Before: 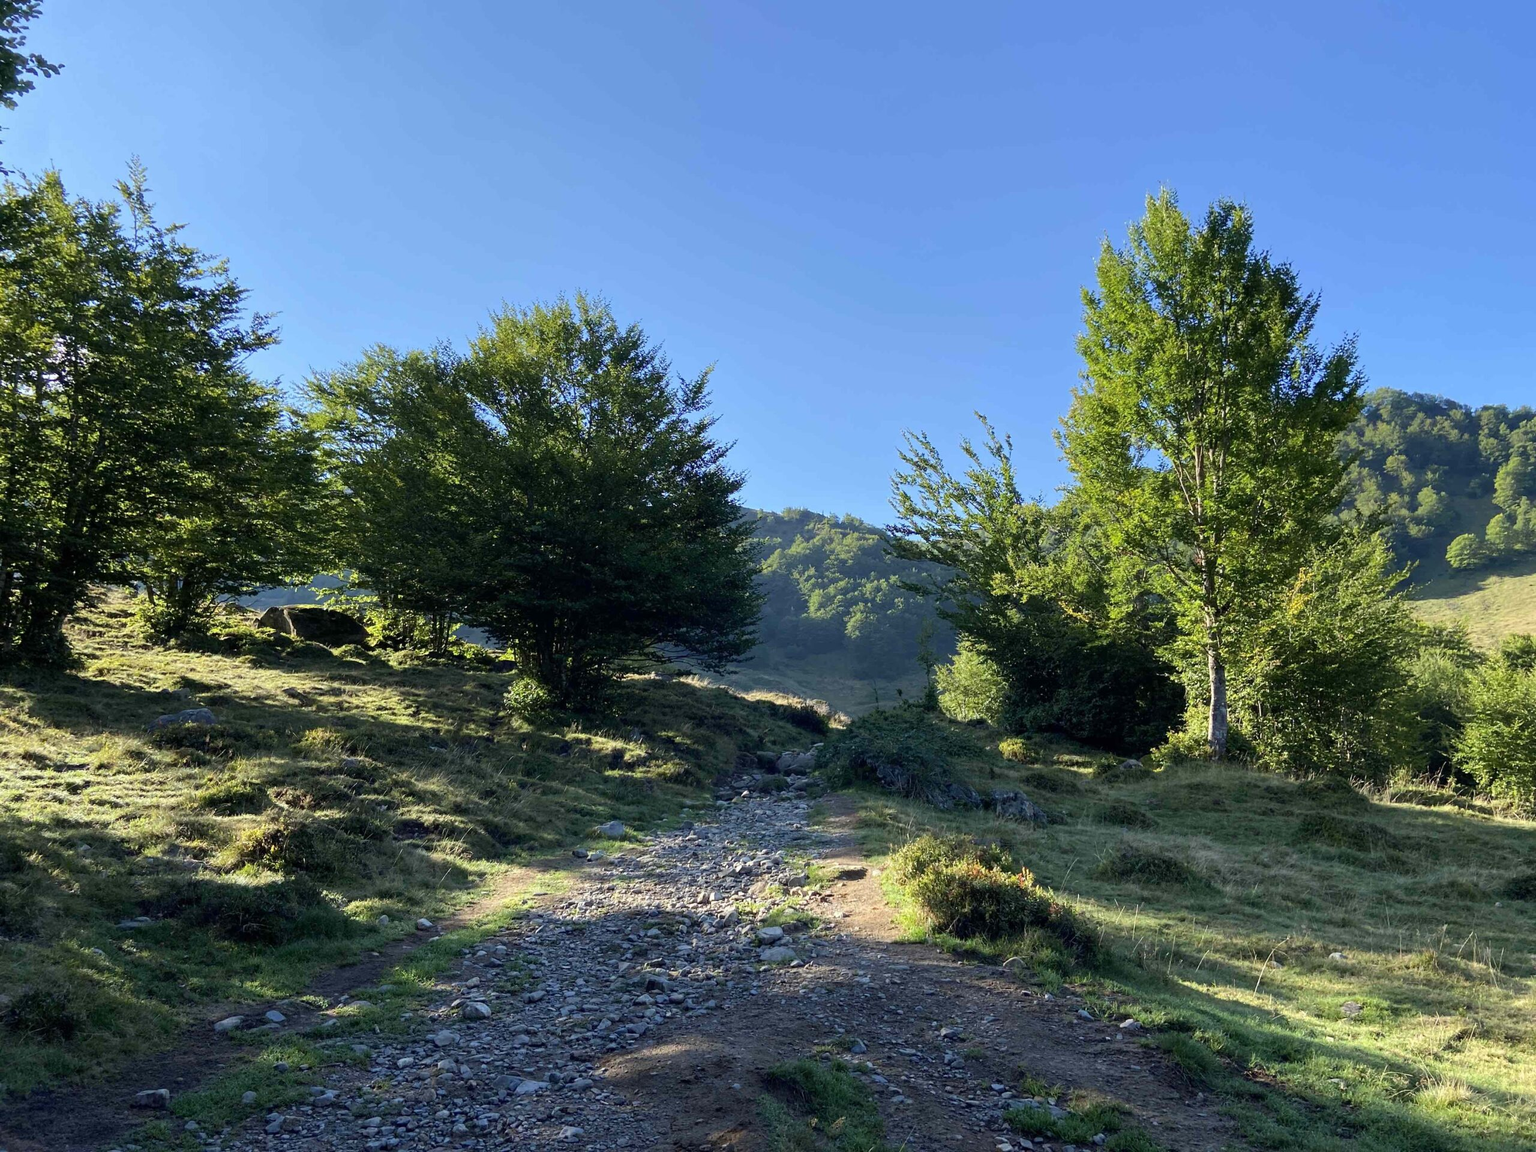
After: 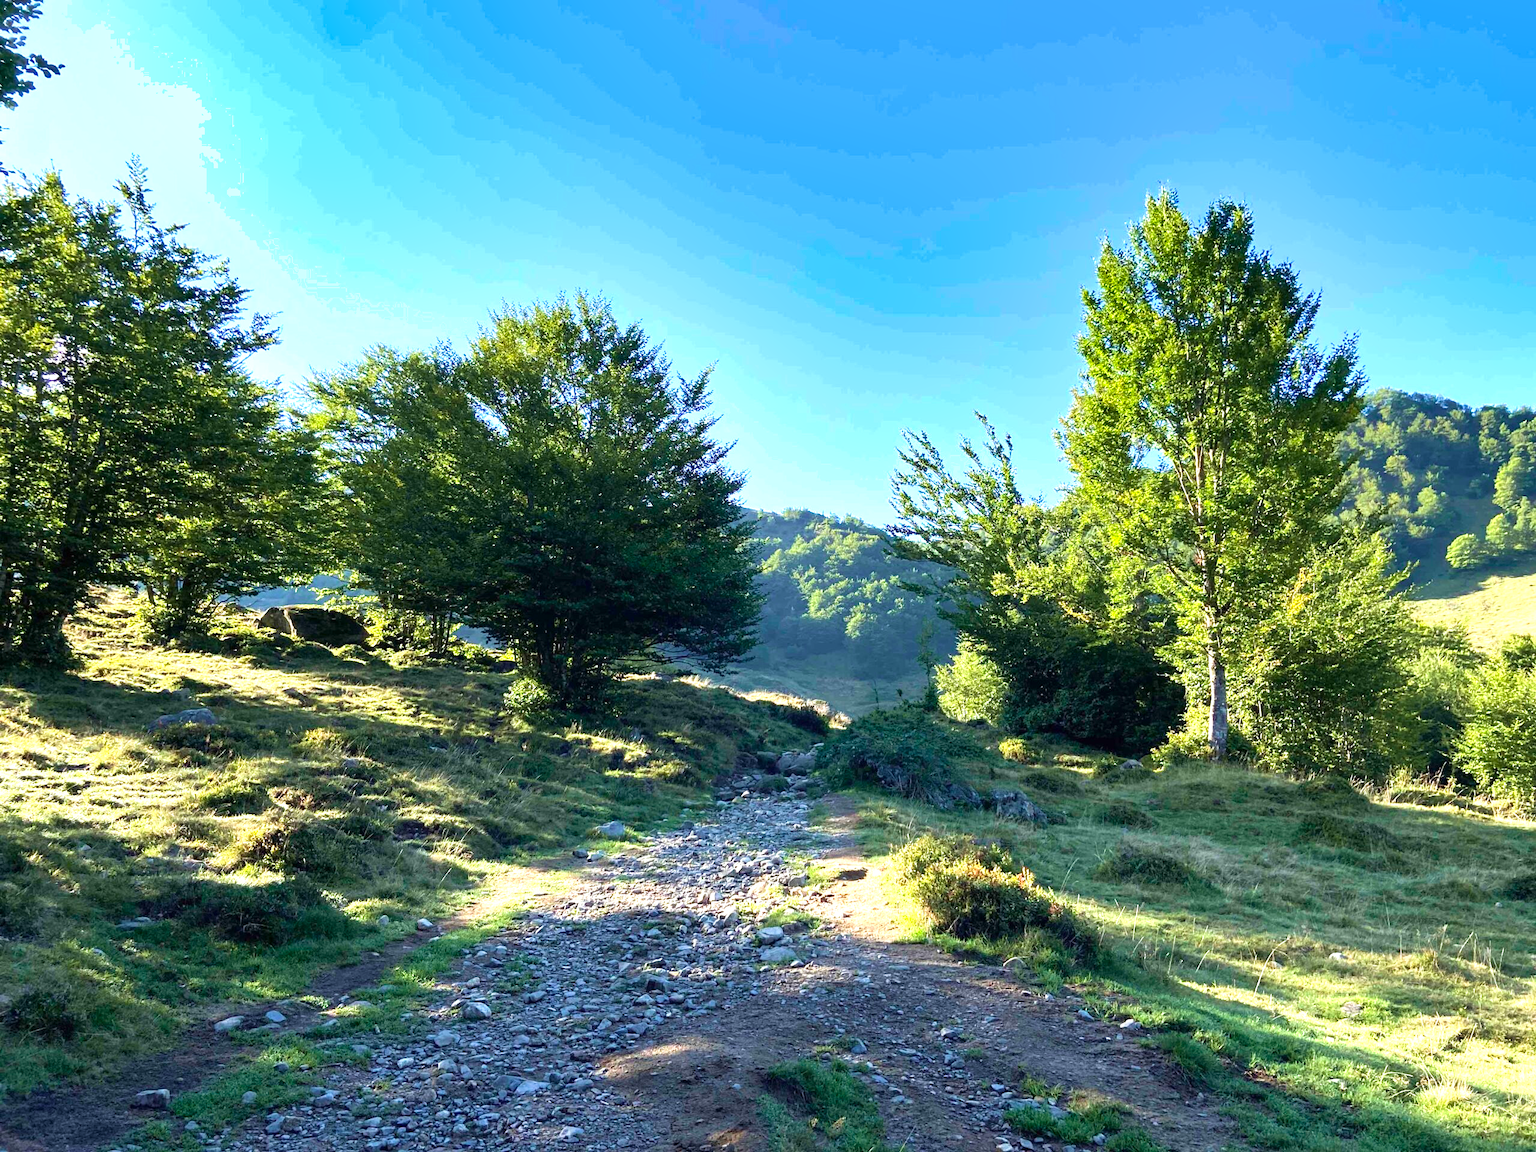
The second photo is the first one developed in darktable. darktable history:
velvia: on, module defaults
exposure: exposure 0.951 EV, compensate exposure bias true, compensate highlight preservation false
shadows and highlights: radius 172.29, shadows 26.88, white point adjustment 3.25, highlights -68.8, soften with gaussian
